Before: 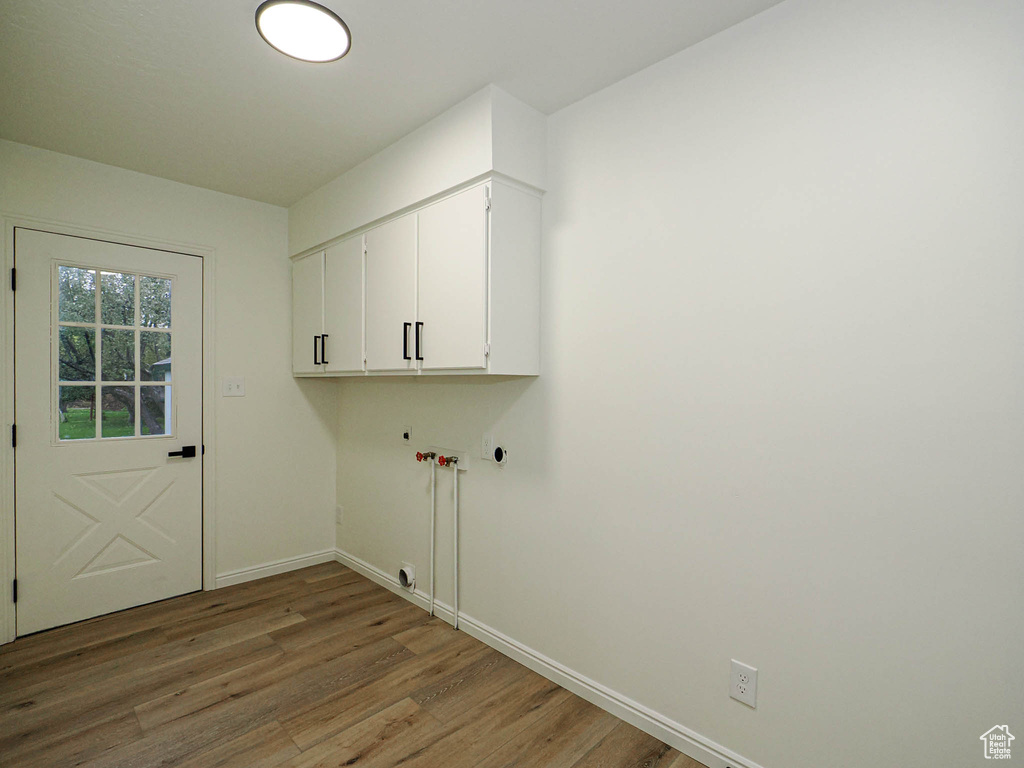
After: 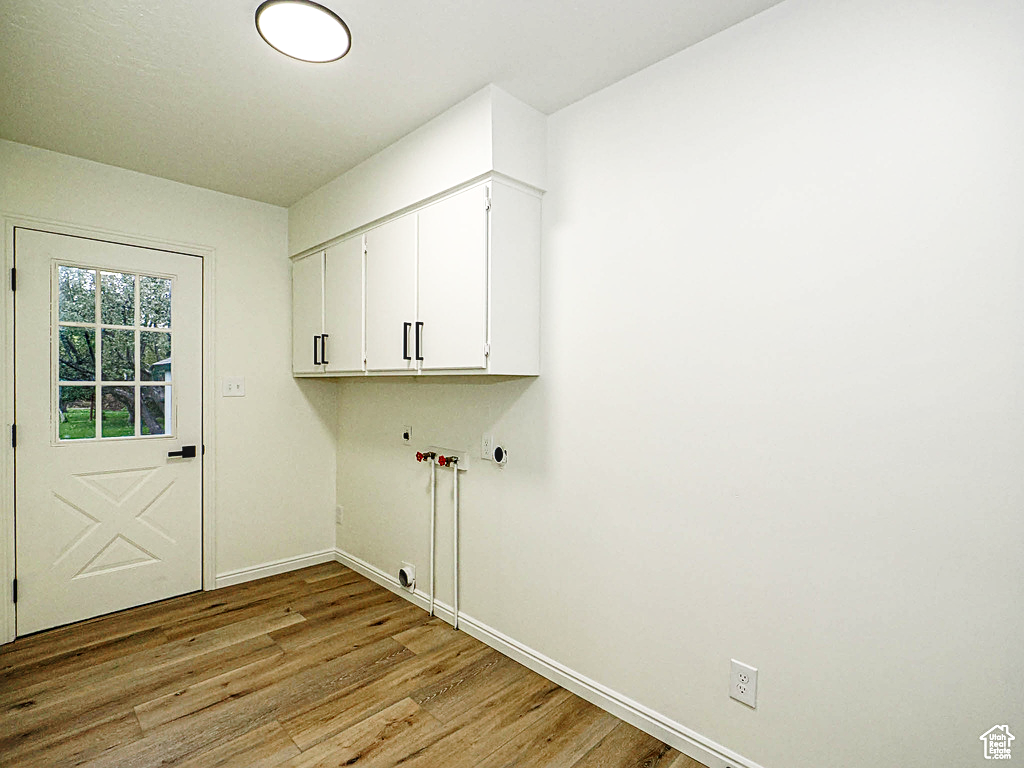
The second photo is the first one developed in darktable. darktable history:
tone equalizer: on, module defaults
sharpen: on, module defaults
shadows and highlights: shadows 48.42, highlights -40.87, soften with gaussian
local contrast: on, module defaults
base curve: curves: ch0 [(0, 0) (0.028, 0.03) (0.121, 0.232) (0.46, 0.748) (0.859, 0.968) (1, 1)], preserve colors none
